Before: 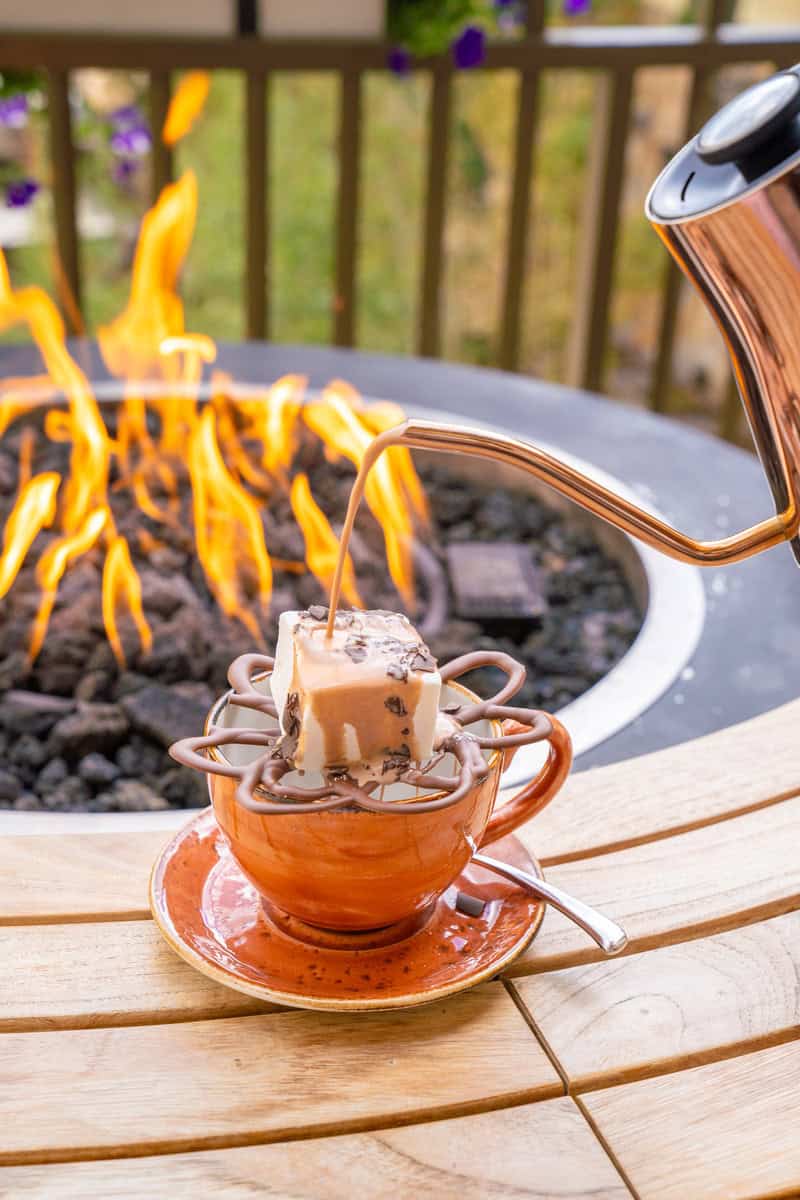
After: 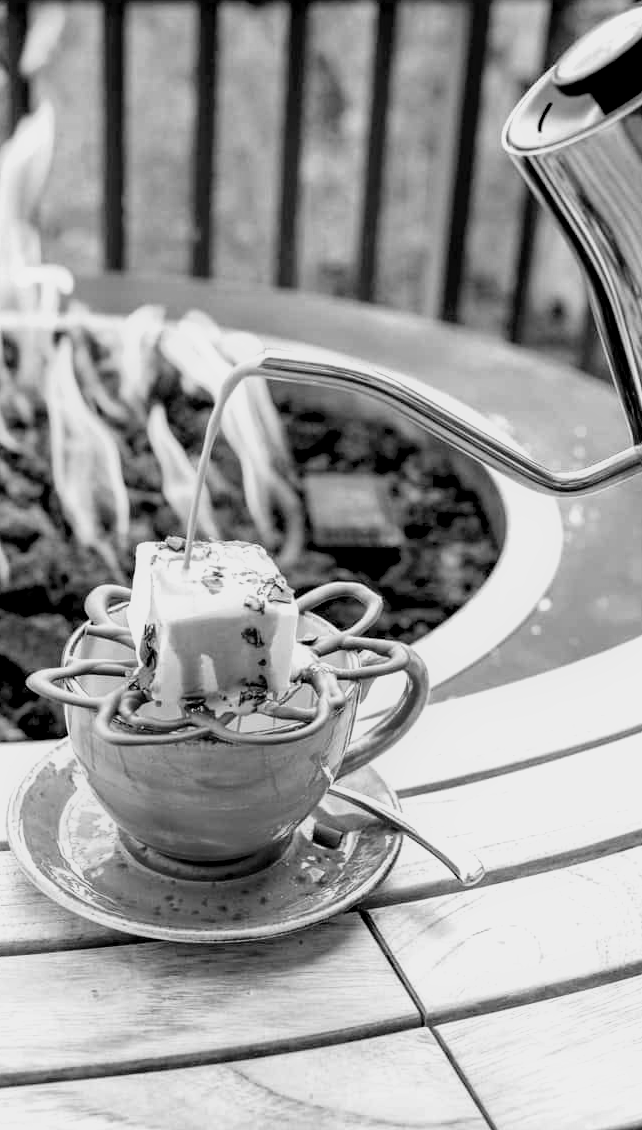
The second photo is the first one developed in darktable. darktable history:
crop and rotate: left 17.959%, top 5.771%, right 1.742%
tone curve: curves: ch0 [(0, 0) (0.003, 0.004) (0.011, 0.005) (0.025, 0.014) (0.044, 0.037) (0.069, 0.059) (0.1, 0.096) (0.136, 0.116) (0.177, 0.133) (0.224, 0.177) (0.277, 0.255) (0.335, 0.319) (0.399, 0.385) (0.468, 0.457) (0.543, 0.545) (0.623, 0.621) (0.709, 0.705) (0.801, 0.801) (0.898, 0.901) (1, 1)], preserve colors none
monochrome: a -92.57, b 58.91
velvia: strength 67.07%, mid-tones bias 0.972
exposure: black level correction 0.04, exposure 0.5 EV, compensate highlight preservation false
